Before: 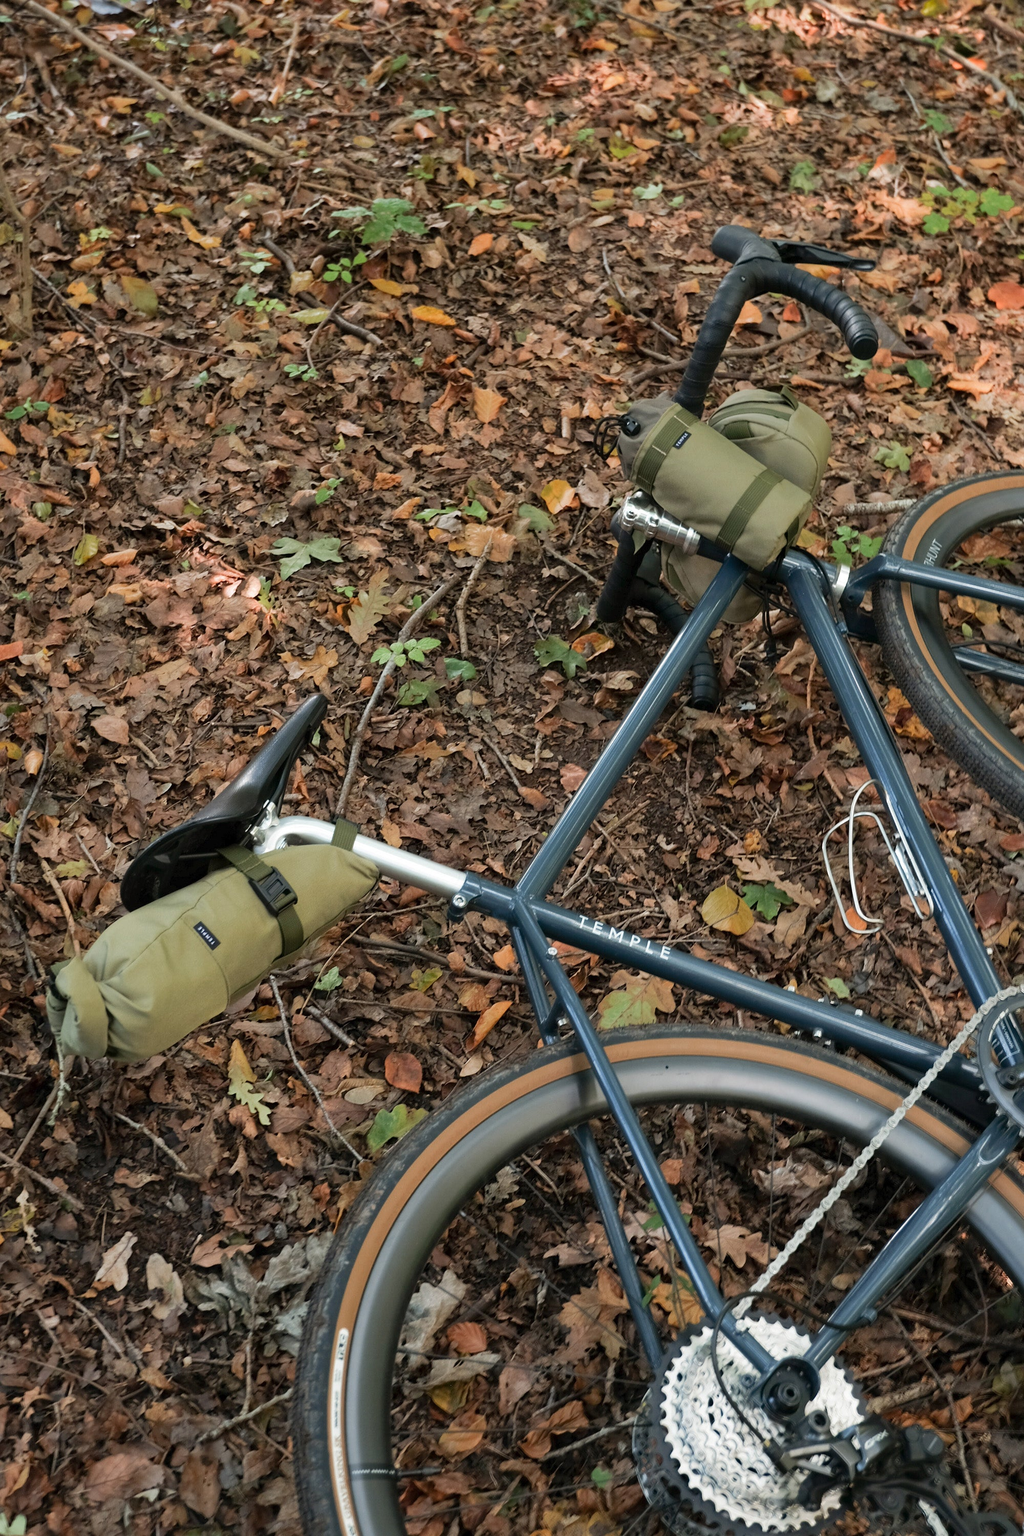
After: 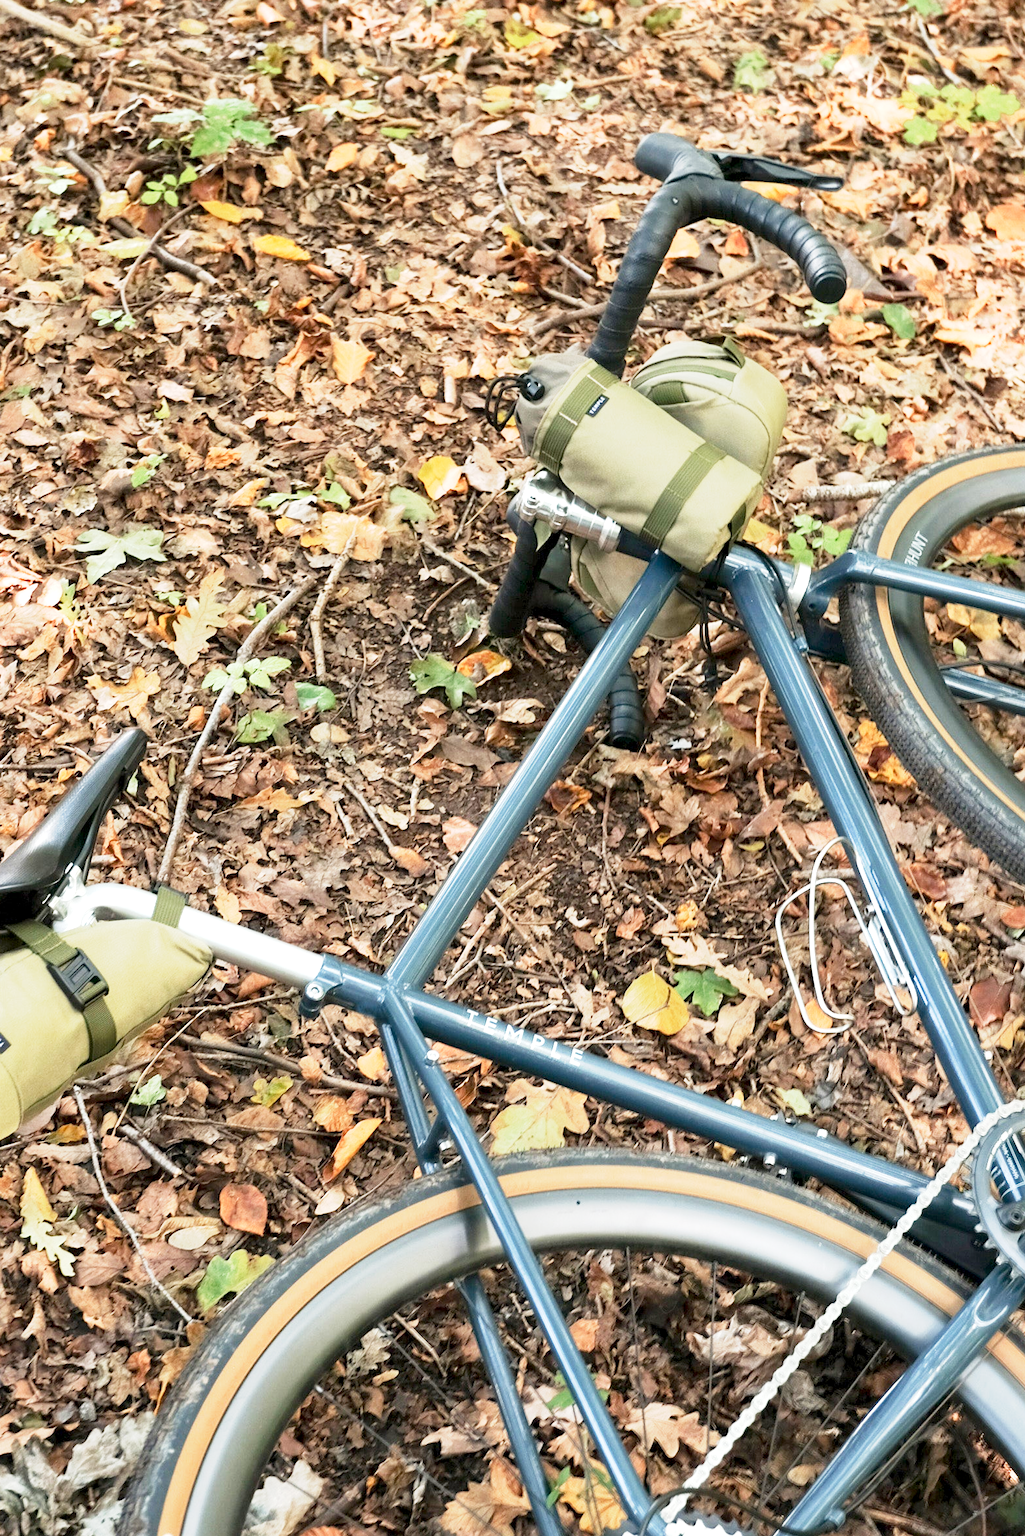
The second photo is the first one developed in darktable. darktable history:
crop and rotate: left 20.74%, top 7.912%, right 0.375%, bottom 13.378%
exposure: black level correction 0.001, exposure 1.3 EV, compensate highlight preservation false
base curve: curves: ch0 [(0, 0) (0.088, 0.125) (0.176, 0.251) (0.354, 0.501) (0.613, 0.749) (1, 0.877)], preserve colors none
